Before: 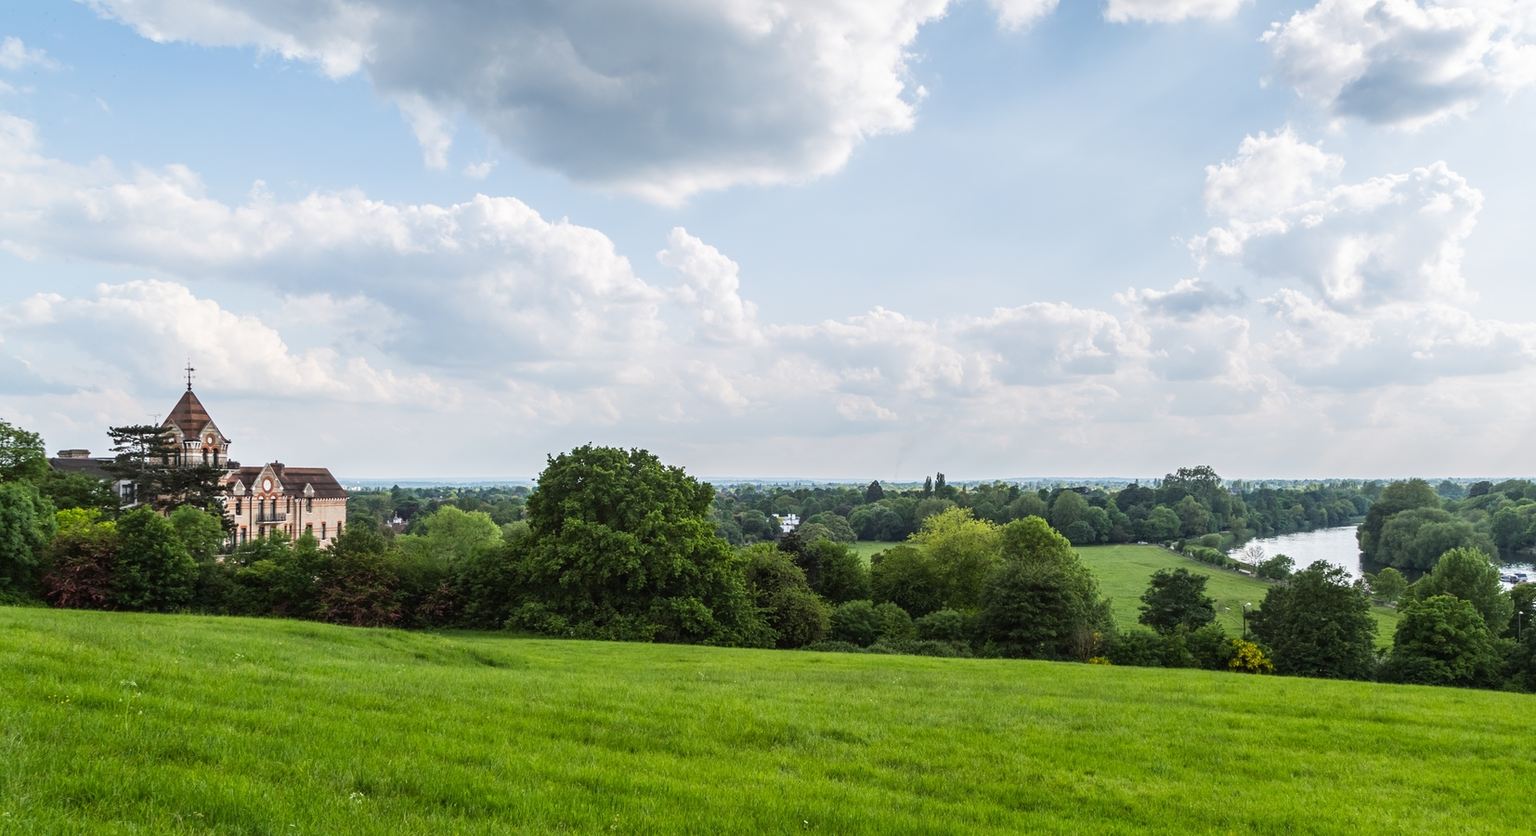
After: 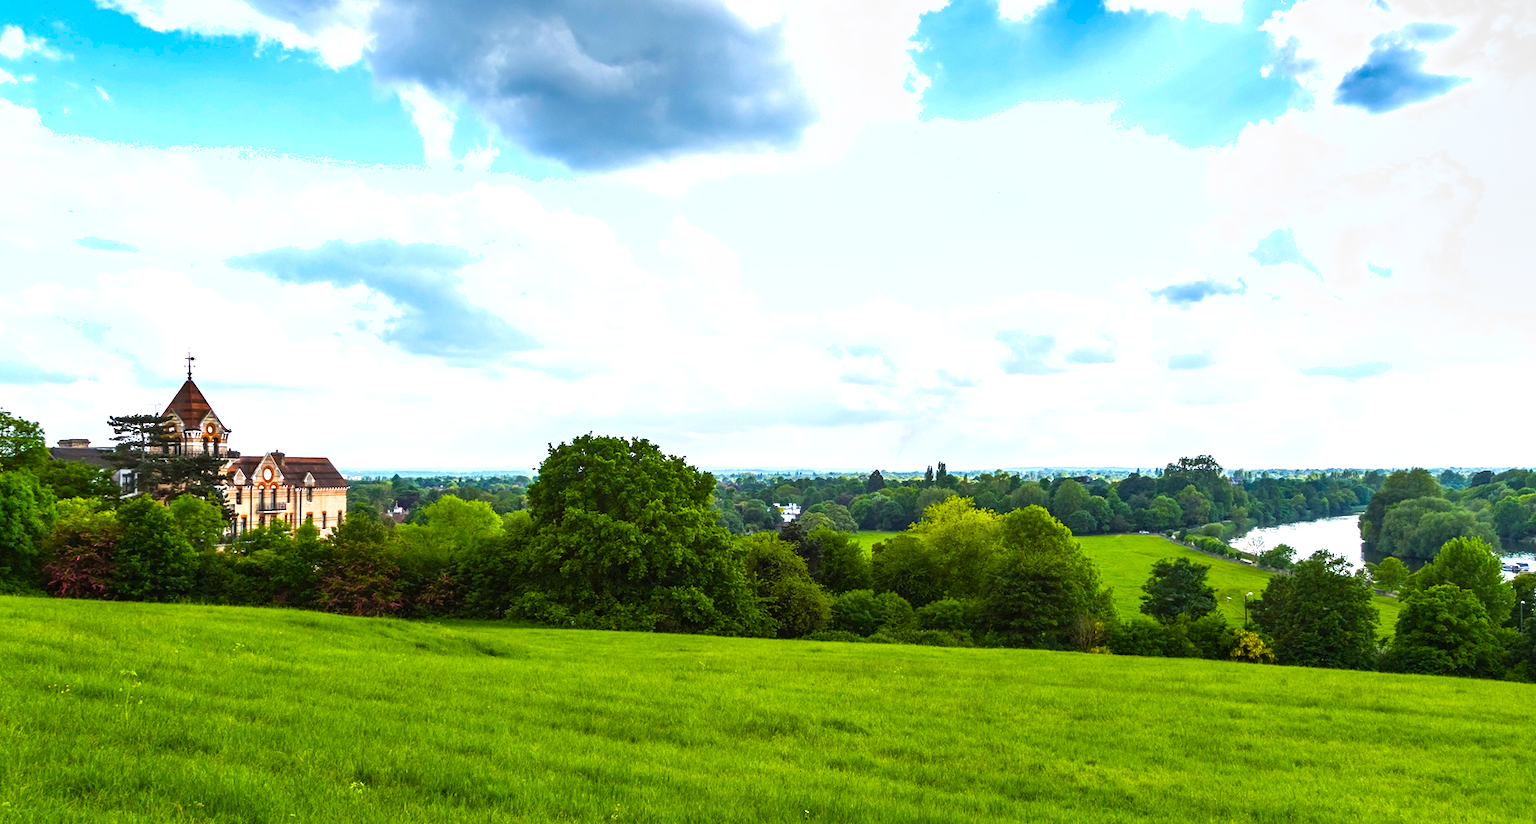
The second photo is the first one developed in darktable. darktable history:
crop: top 1.385%, right 0.102%
shadows and highlights: white point adjustment 1.05, soften with gaussian
color balance rgb: shadows lift › luminance -10.051%, shadows fall-off 102.578%, perceptual saturation grading › global saturation 63.799%, perceptual saturation grading › highlights 50.087%, perceptual saturation grading › shadows 29.753%, perceptual brilliance grading › global brilliance 17.952%, mask middle-gray fulcrum 22.487%
